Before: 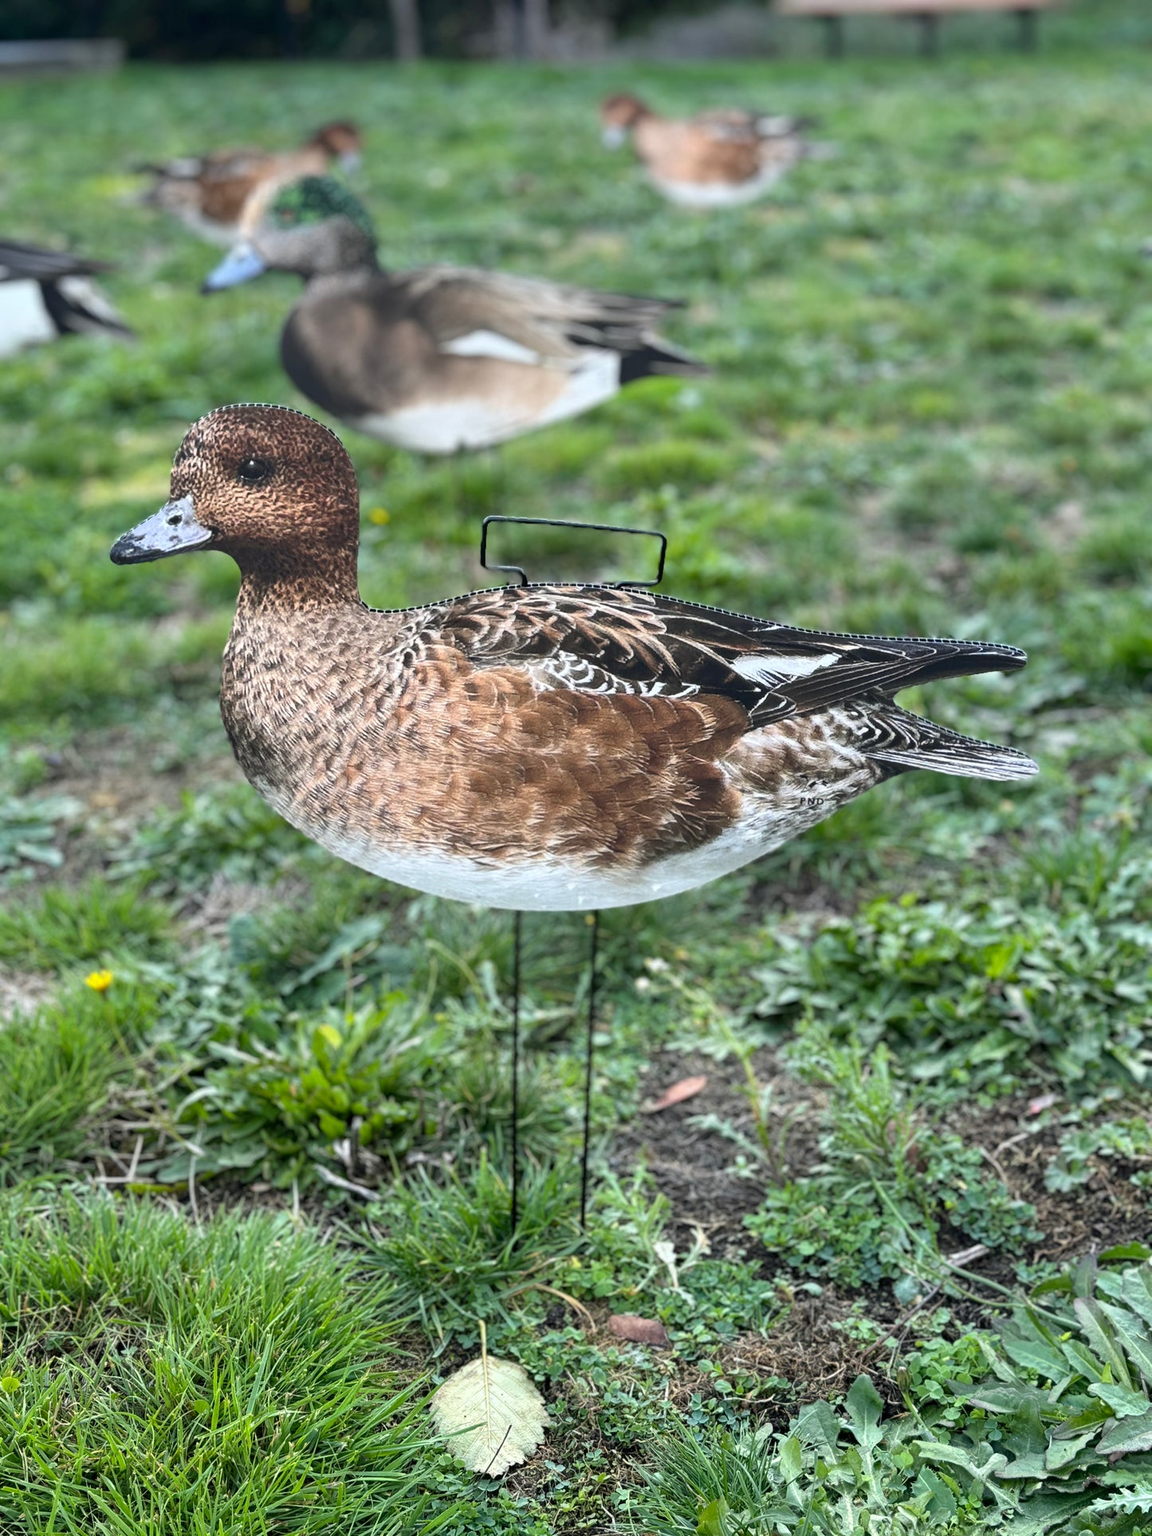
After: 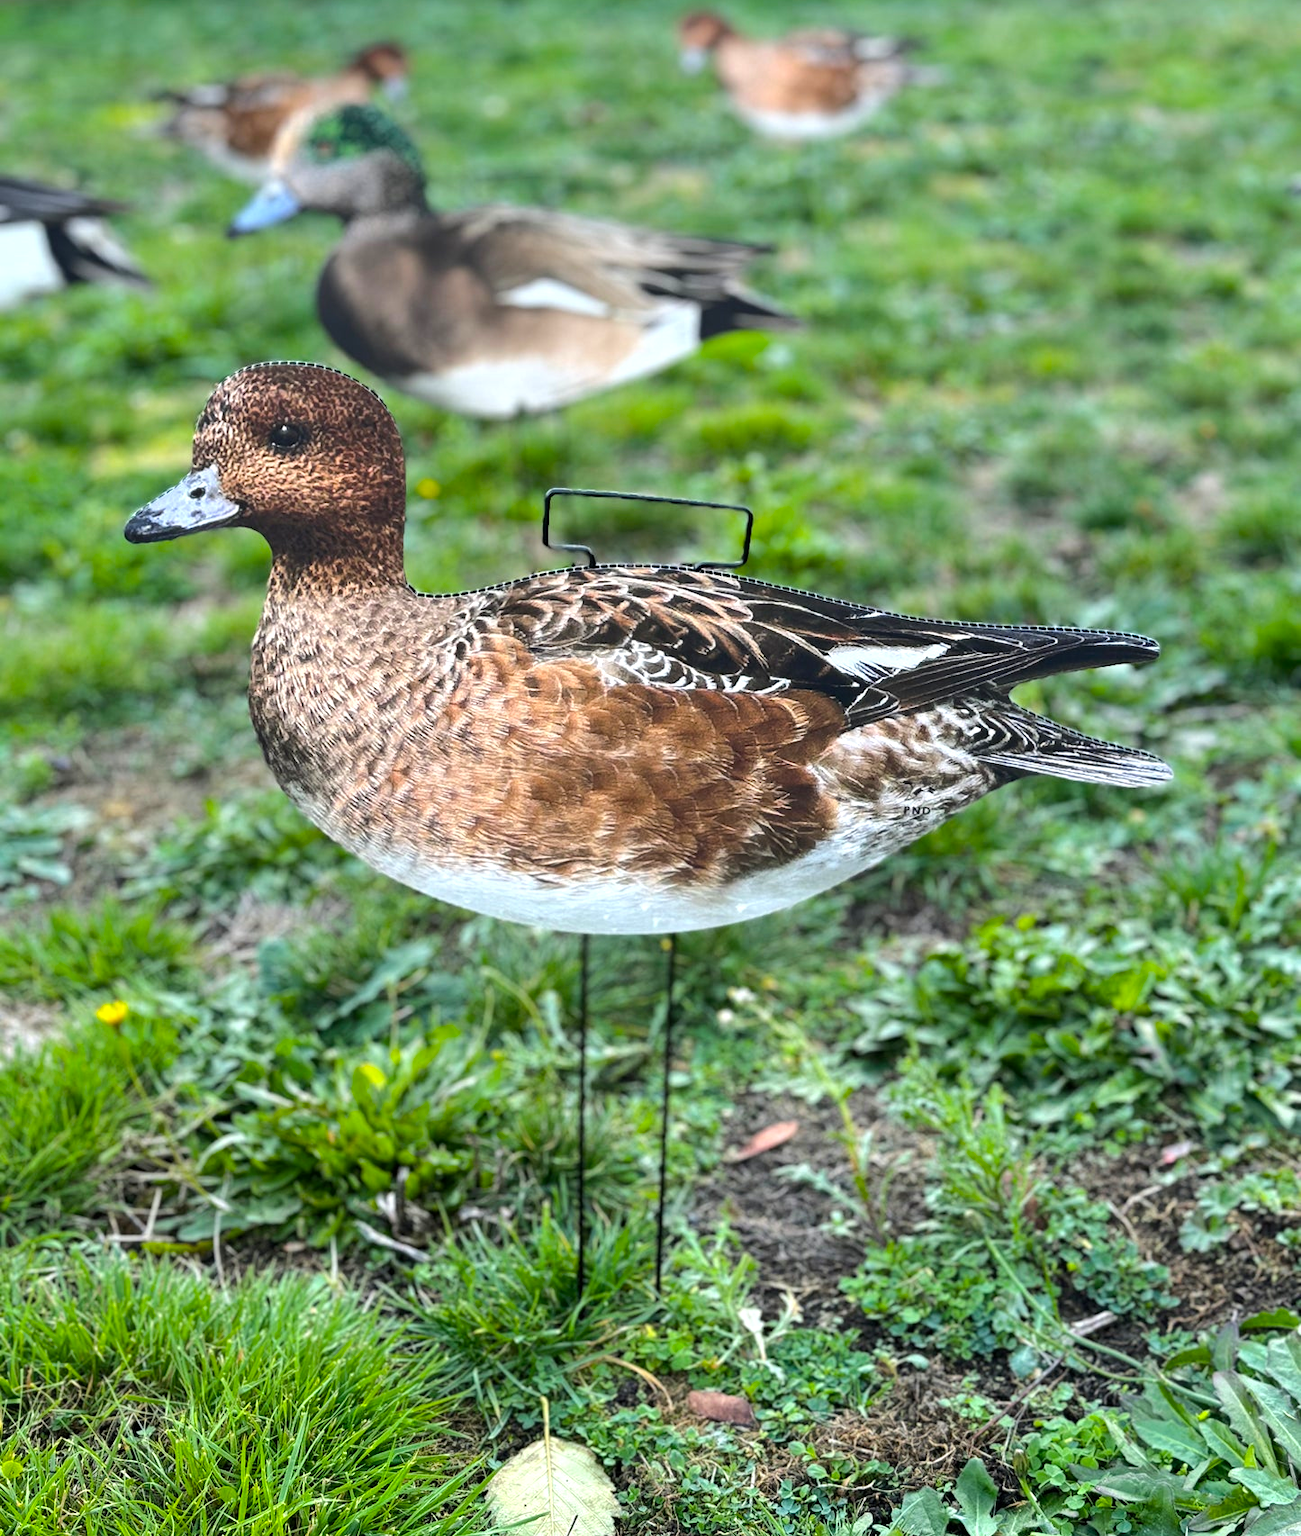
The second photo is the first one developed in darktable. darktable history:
color balance rgb: perceptual saturation grading › global saturation 30.713%, perceptual brilliance grading › highlights 6.256%, perceptual brilliance grading › mid-tones 16.568%, perceptual brilliance grading › shadows -5.5%
crop and rotate: top 5.485%, bottom 5.937%
